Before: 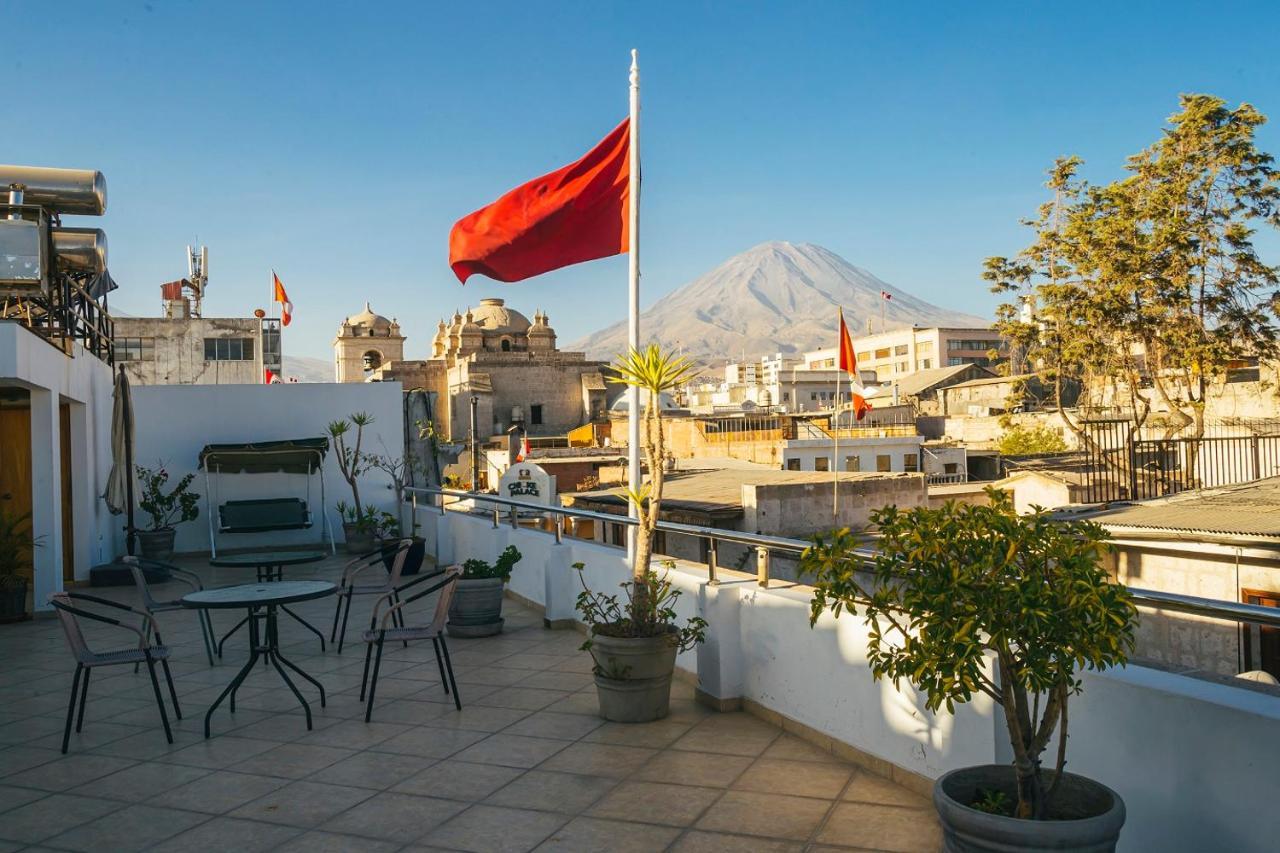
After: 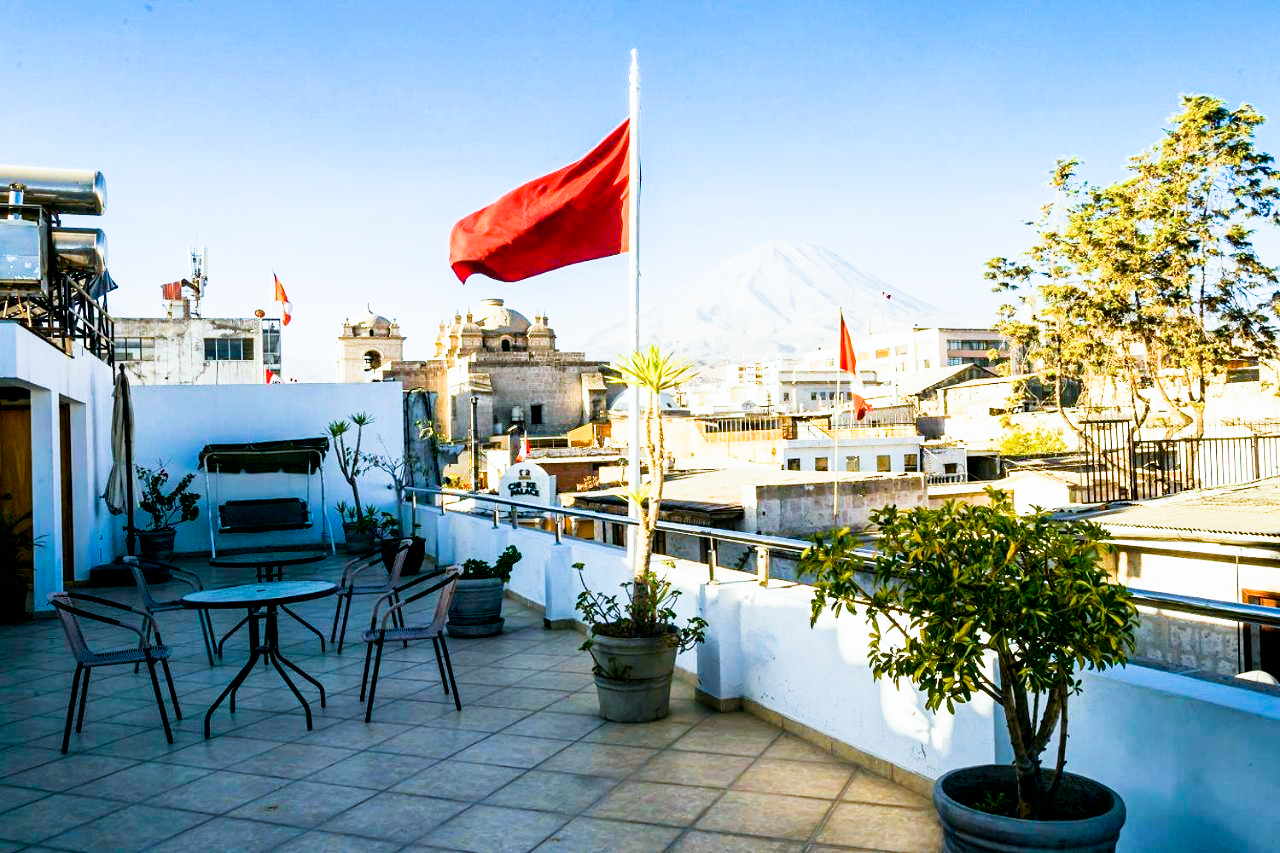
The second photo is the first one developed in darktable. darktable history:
sigmoid: contrast 1.86, skew 0.35
color calibration: illuminant as shot in camera, x 0.383, y 0.38, temperature 3949.15 K, gamut compression 1.66
exposure: black level correction 0.011, exposure 1.088 EV, compensate exposure bias true, compensate highlight preservation false
